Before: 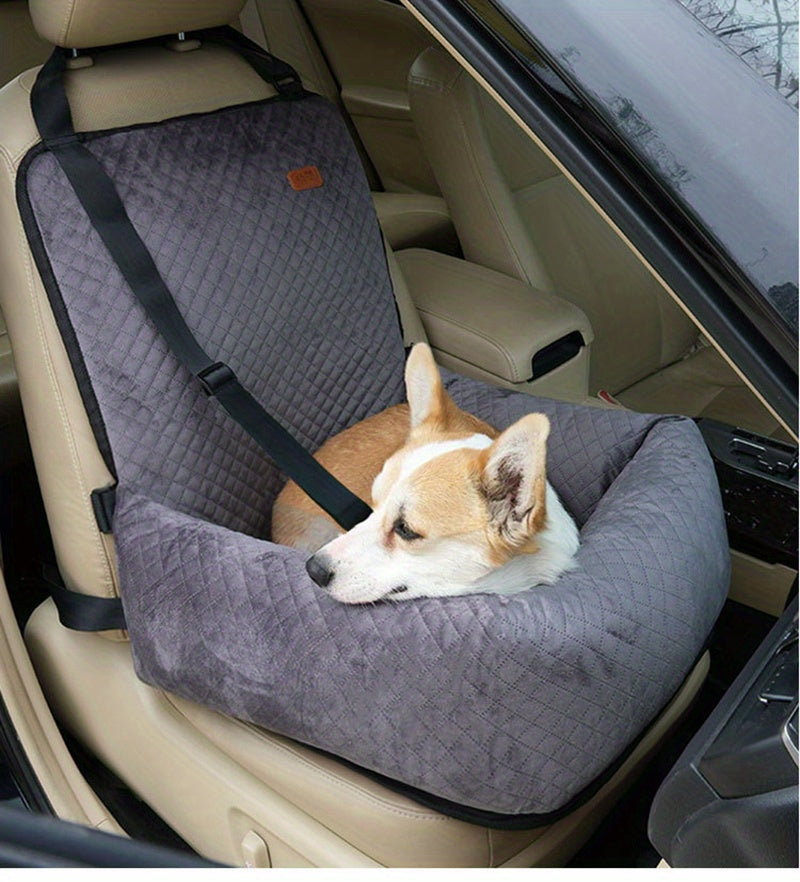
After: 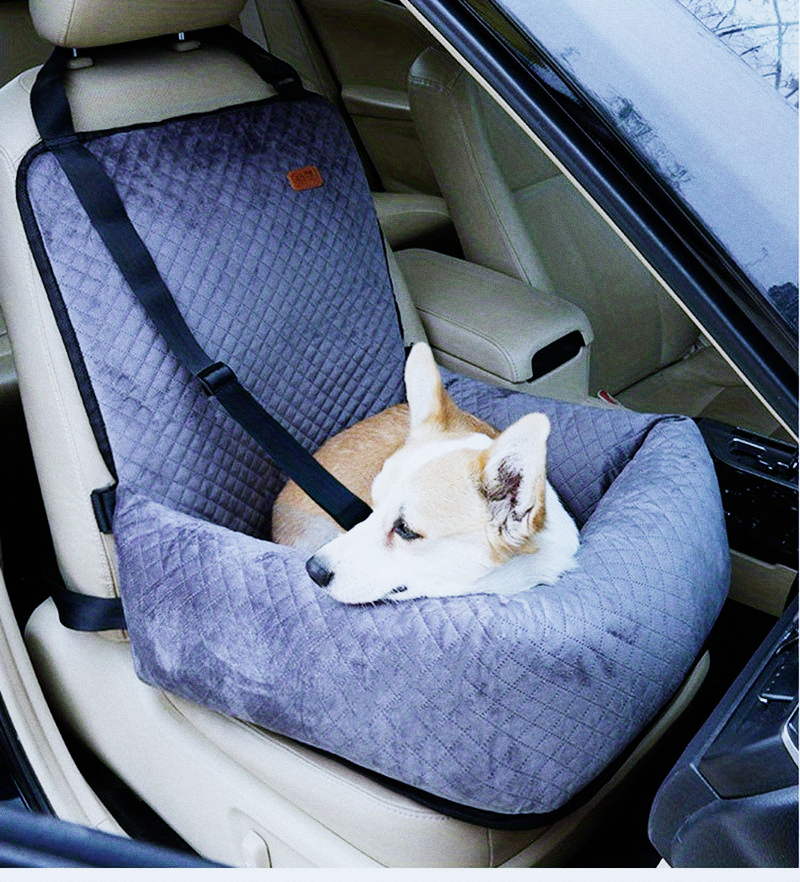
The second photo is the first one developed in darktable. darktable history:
white balance: red 0.871, blue 1.249
sigmoid: contrast 1.8, skew -0.2, preserve hue 0%, red attenuation 0.1, red rotation 0.035, green attenuation 0.1, green rotation -0.017, blue attenuation 0.15, blue rotation -0.052, base primaries Rec2020
exposure: black level correction 0, exposure 0.7 EV, compensate exposure bias true, compensate highlight preservation false
grain: coarseness 0.09 ISO
